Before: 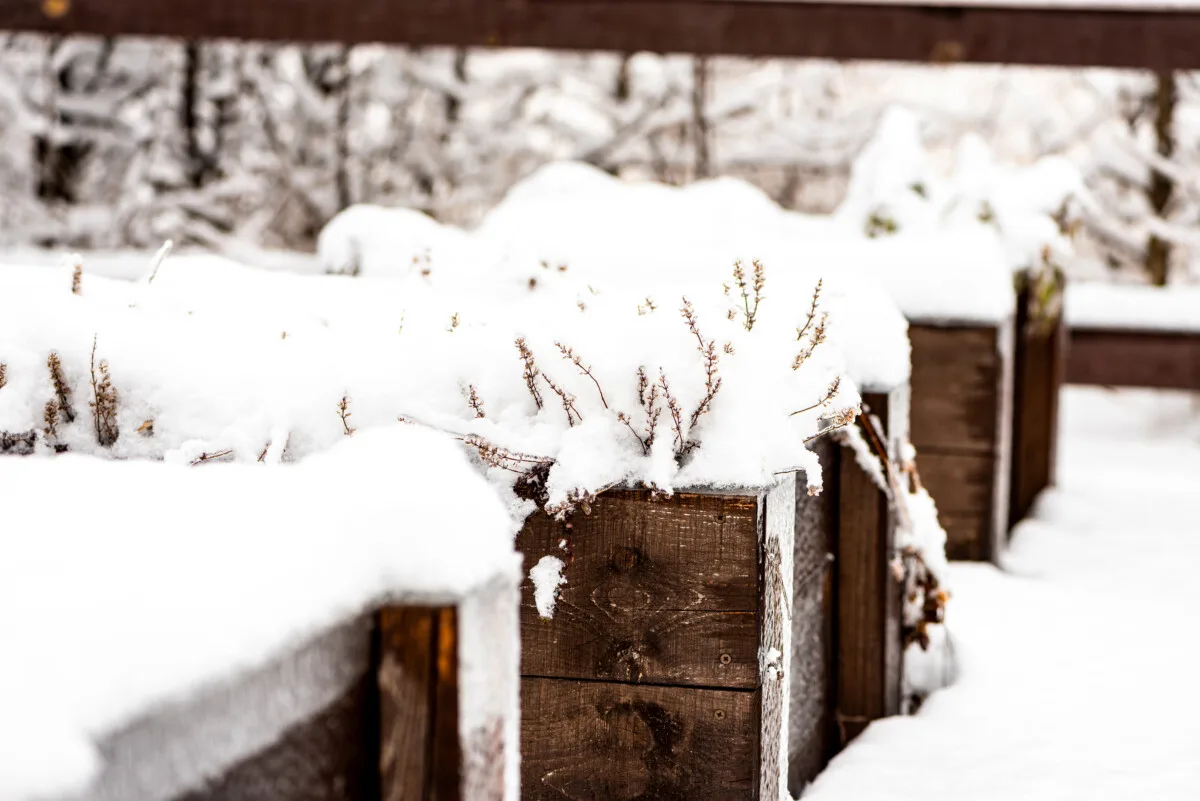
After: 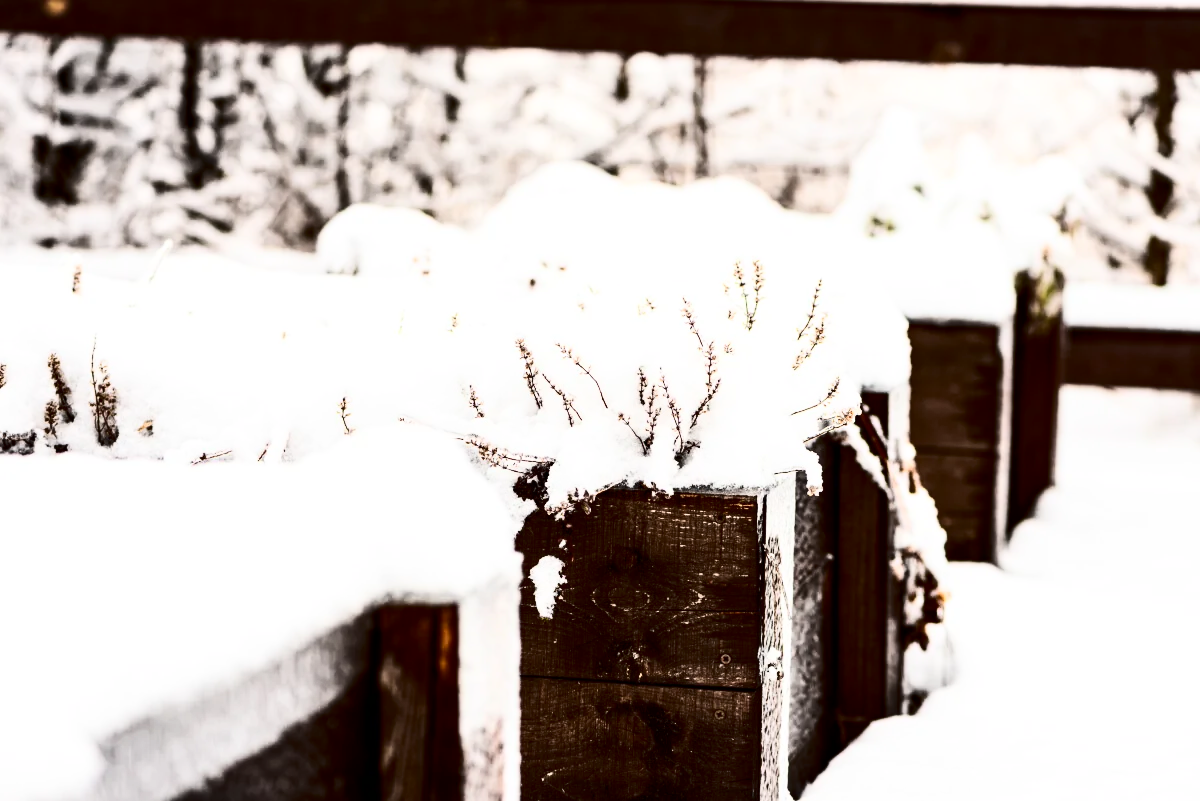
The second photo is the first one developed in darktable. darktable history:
contrast brightness saturation: contrast 0.498, saturation -0.098
